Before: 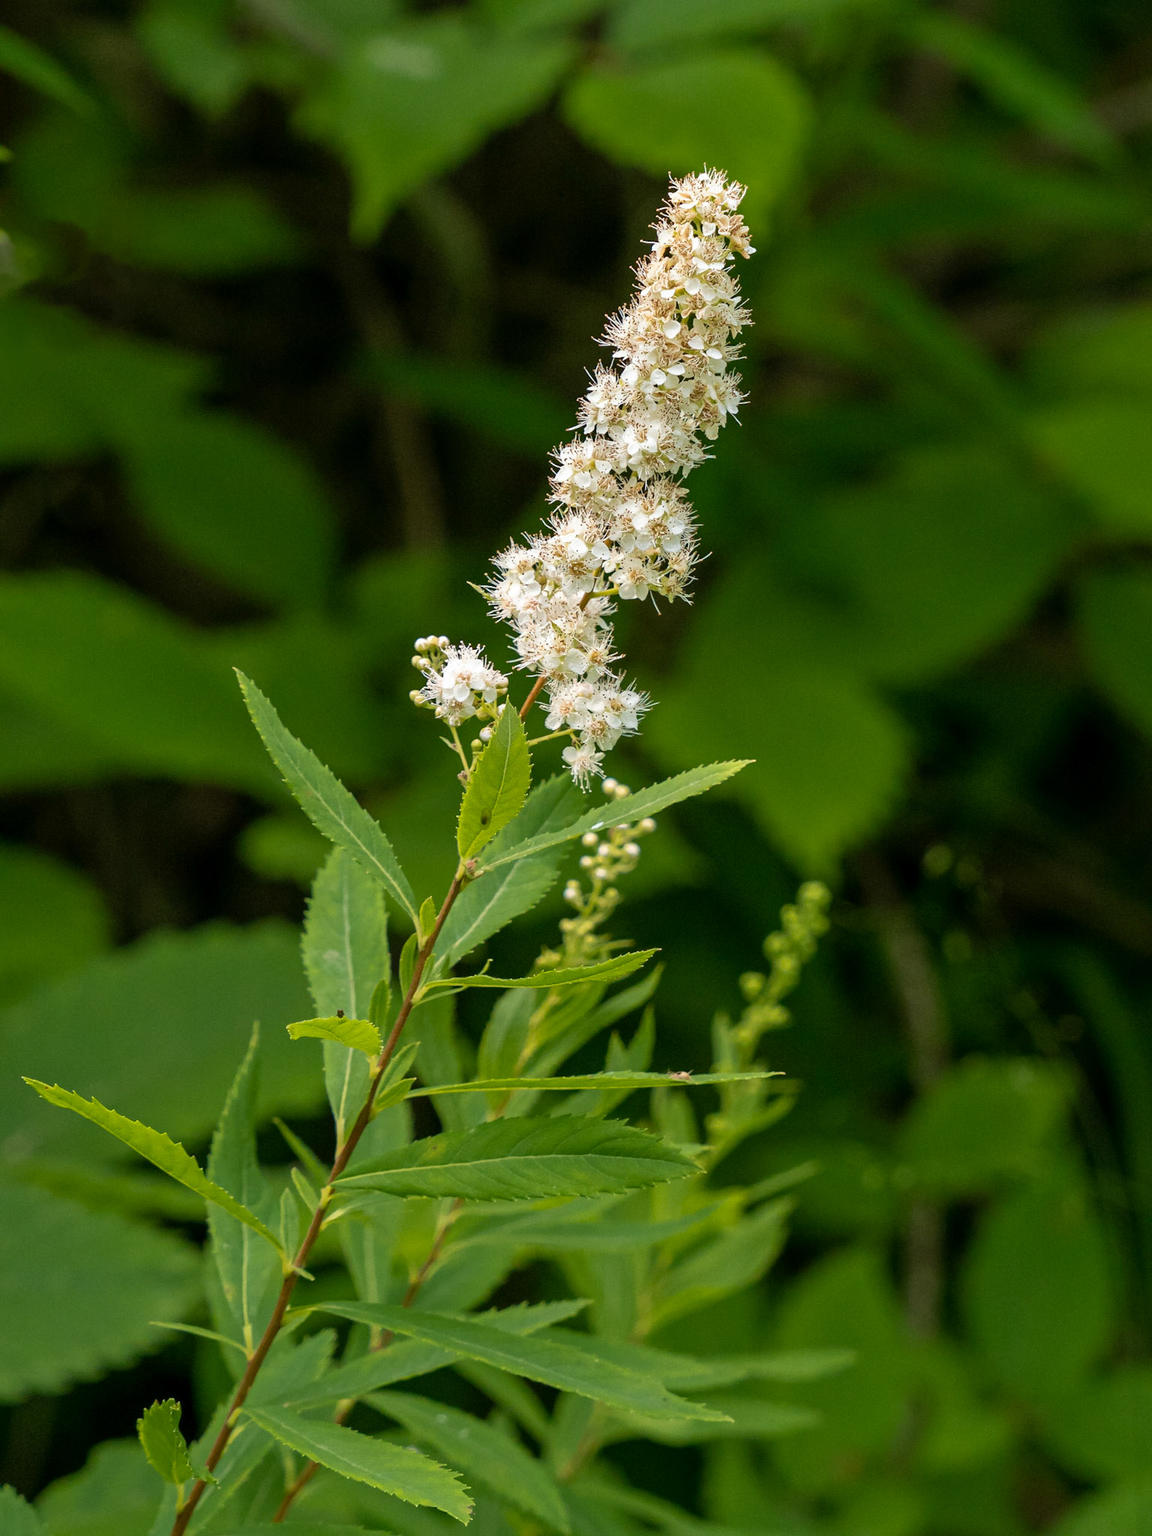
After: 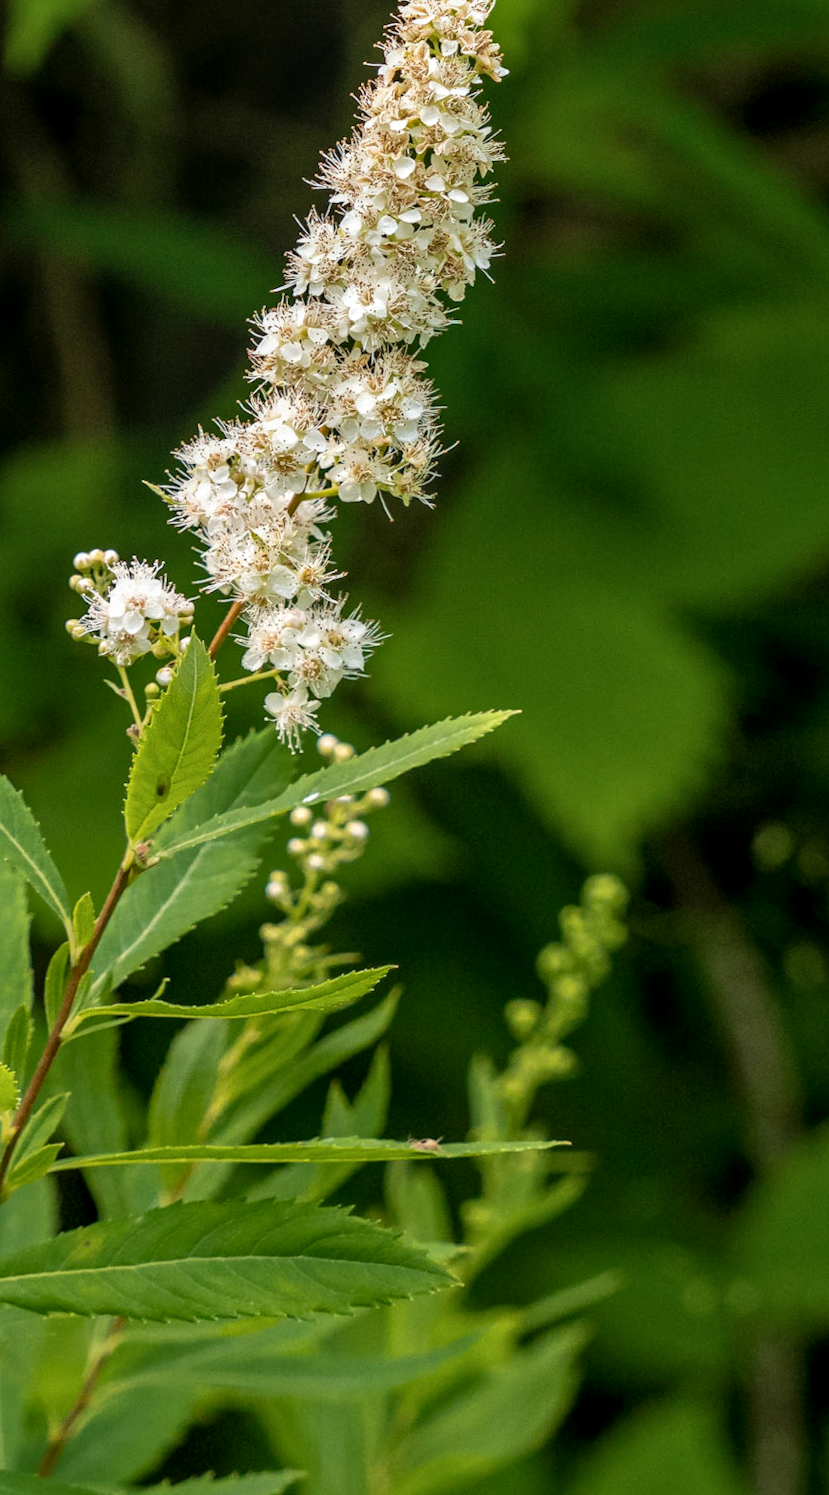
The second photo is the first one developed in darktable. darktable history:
local contrast: on, module defaults
rotate and perspective: rotation 0.128°, lens shift (vertical) -0.181, lens shift (horizontal) -0.044, shear 0.001, automatic cropping off
crop: left 32.075%, top 10.976%, right 18.355%, bottom 17.596%
